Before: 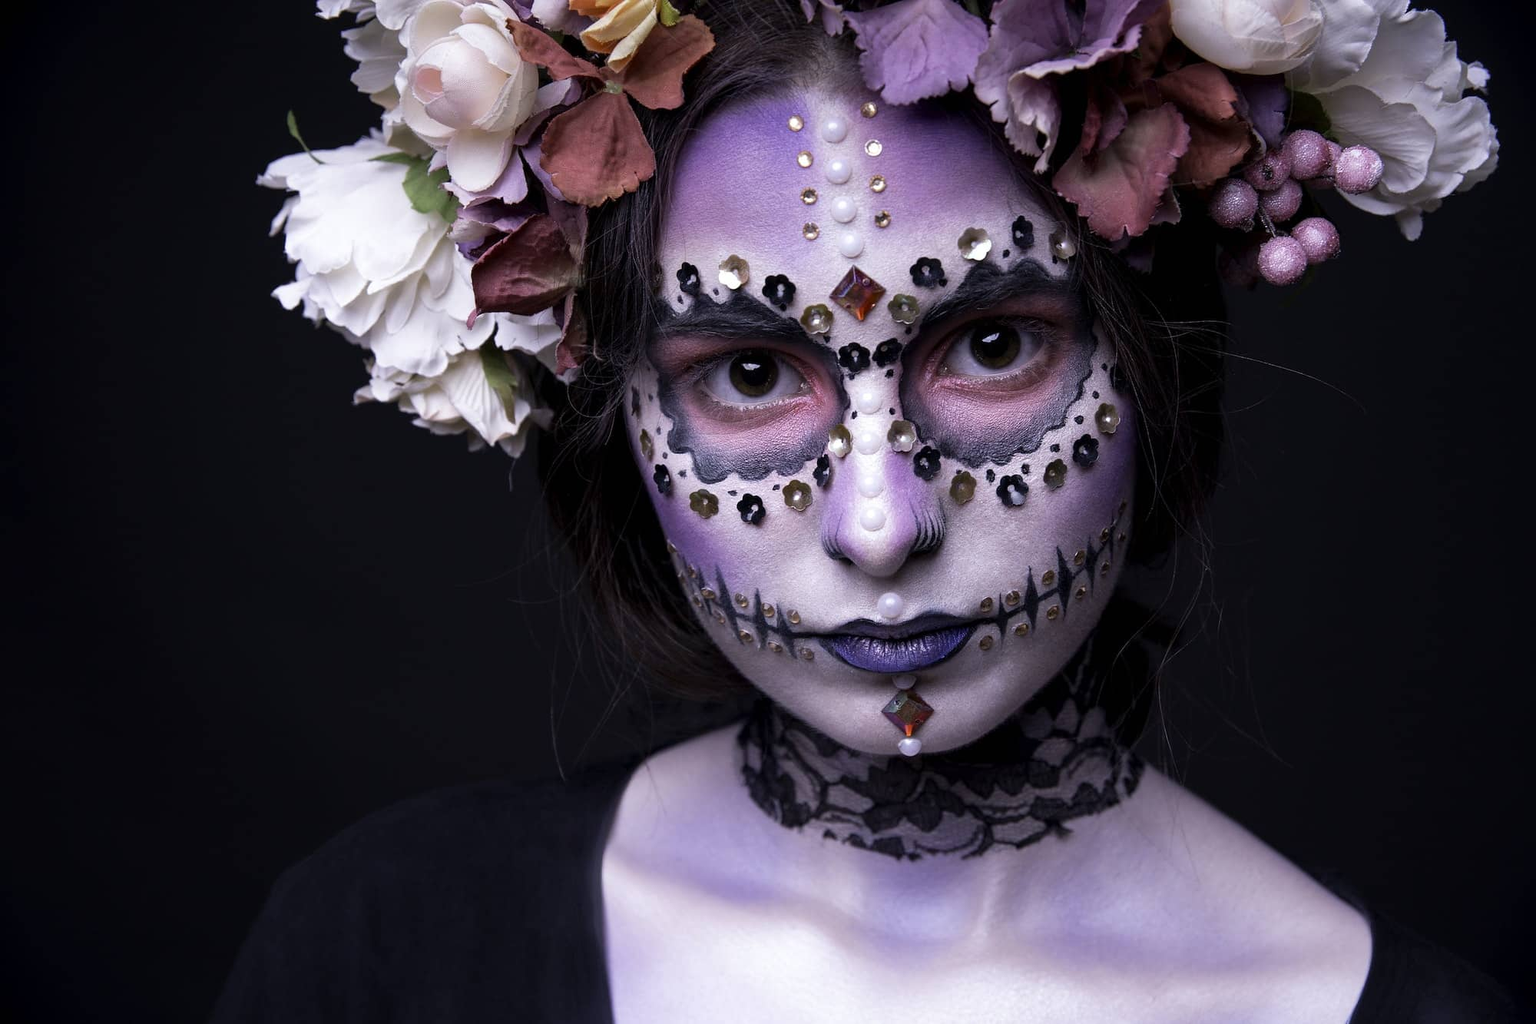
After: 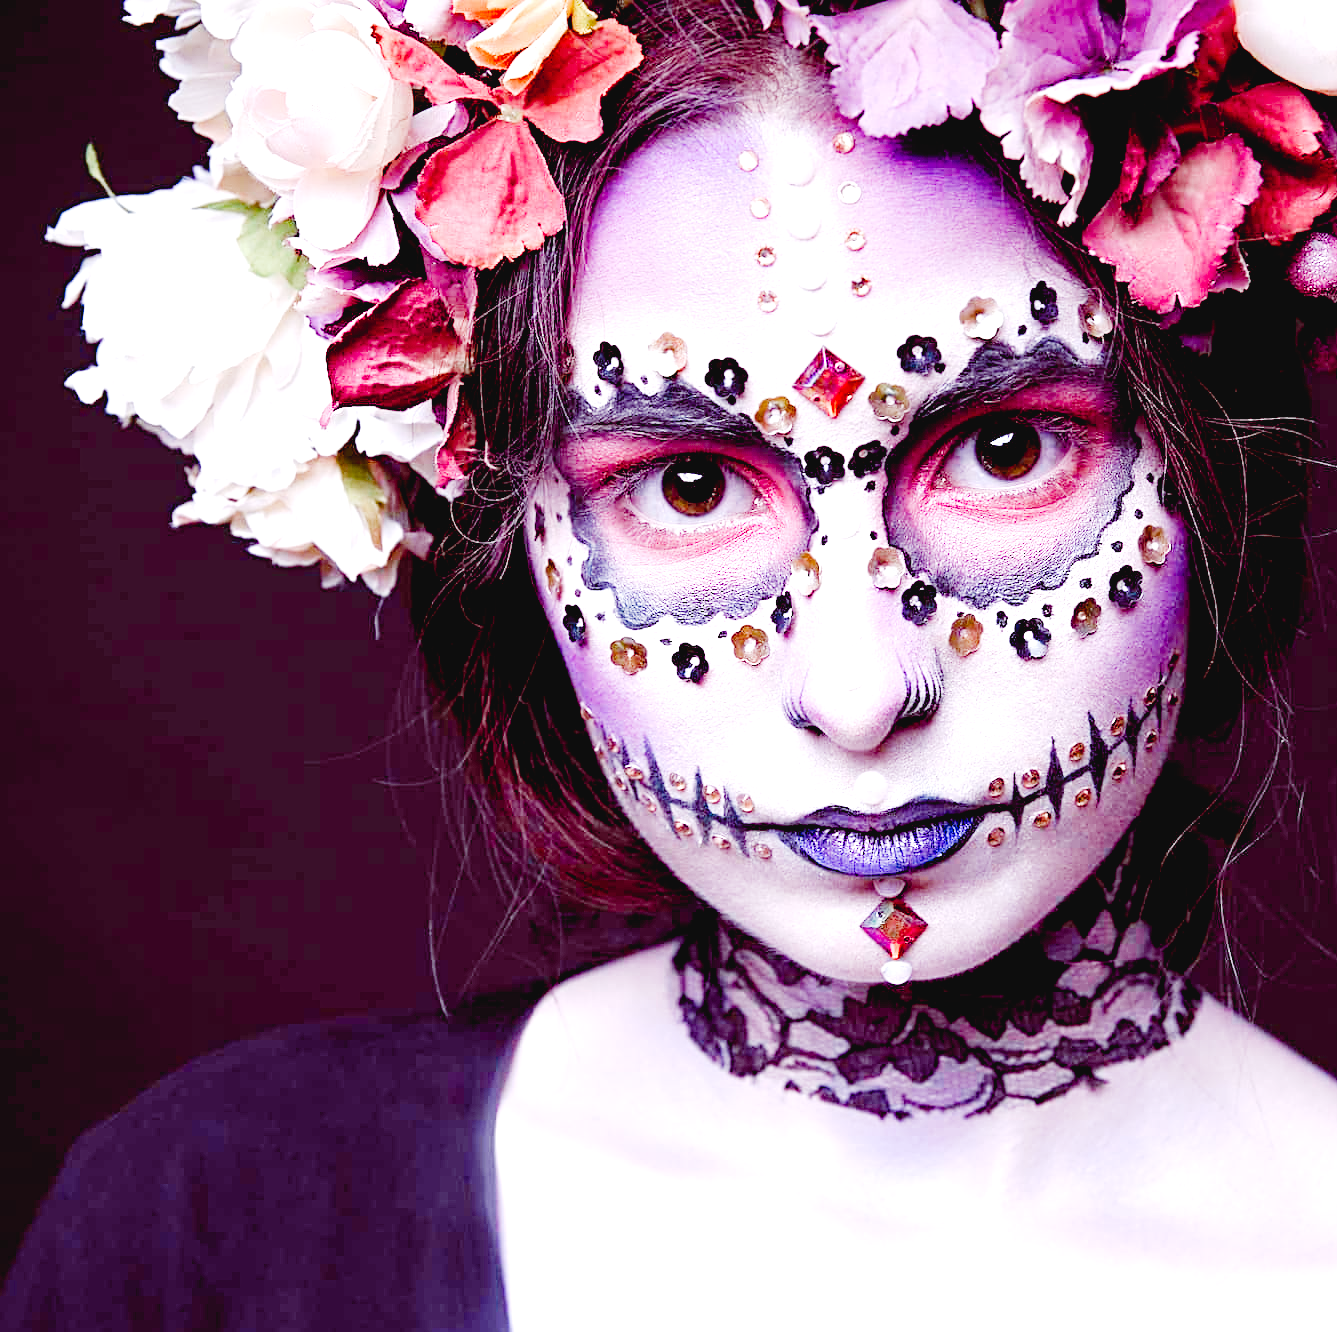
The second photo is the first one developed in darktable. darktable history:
crop and rotate: left 14.413%, right 18.701%
tone curve: curves: ch0 [(0, 0.037) (0.045, 0.055) (0.155, 0.138) (0.29, 0.325) (0.428, 0.513) (0.604, 0.71) (0.824, 0.882) (1, 0.965)]; ch1 [(0, 0) (0.339, 0.334) (0.445, 0.419) (0.476, 0.454) (0.498, 0.498) (0.53, 0.515) (0.557, 0.556) (0.609, 0.649) (0.716, 0.746) (1, 1)]; ch2 [(0, 0) (0.327, 0.318) (0.417, 0.426) (0.46, 0.453) (0.502, 0.5) (0.526, 0.52) (0.554, 0.541) (0.626, 0.65) (0.749, 0.746) (1, 1)], preserve colors none
exposure: black level correction 0, exposure 1.39 EV, compensate highlight preservation false
base curve: curves: ch0 [(0, 0) (0.472, 0.508) (1, 1)], preserve colors none
sharpen: radius 3.113
color balance rgb: global offset › luminance -0.222%, global offset › chroma 0.271%, perceptual saturation grading › global saturation 0.866%, perceptual saturation grading › highlights -32.84%, perceptual saturation grading › mid-tones 15.023%, perceptual saturation grading › shadows 47.938%
